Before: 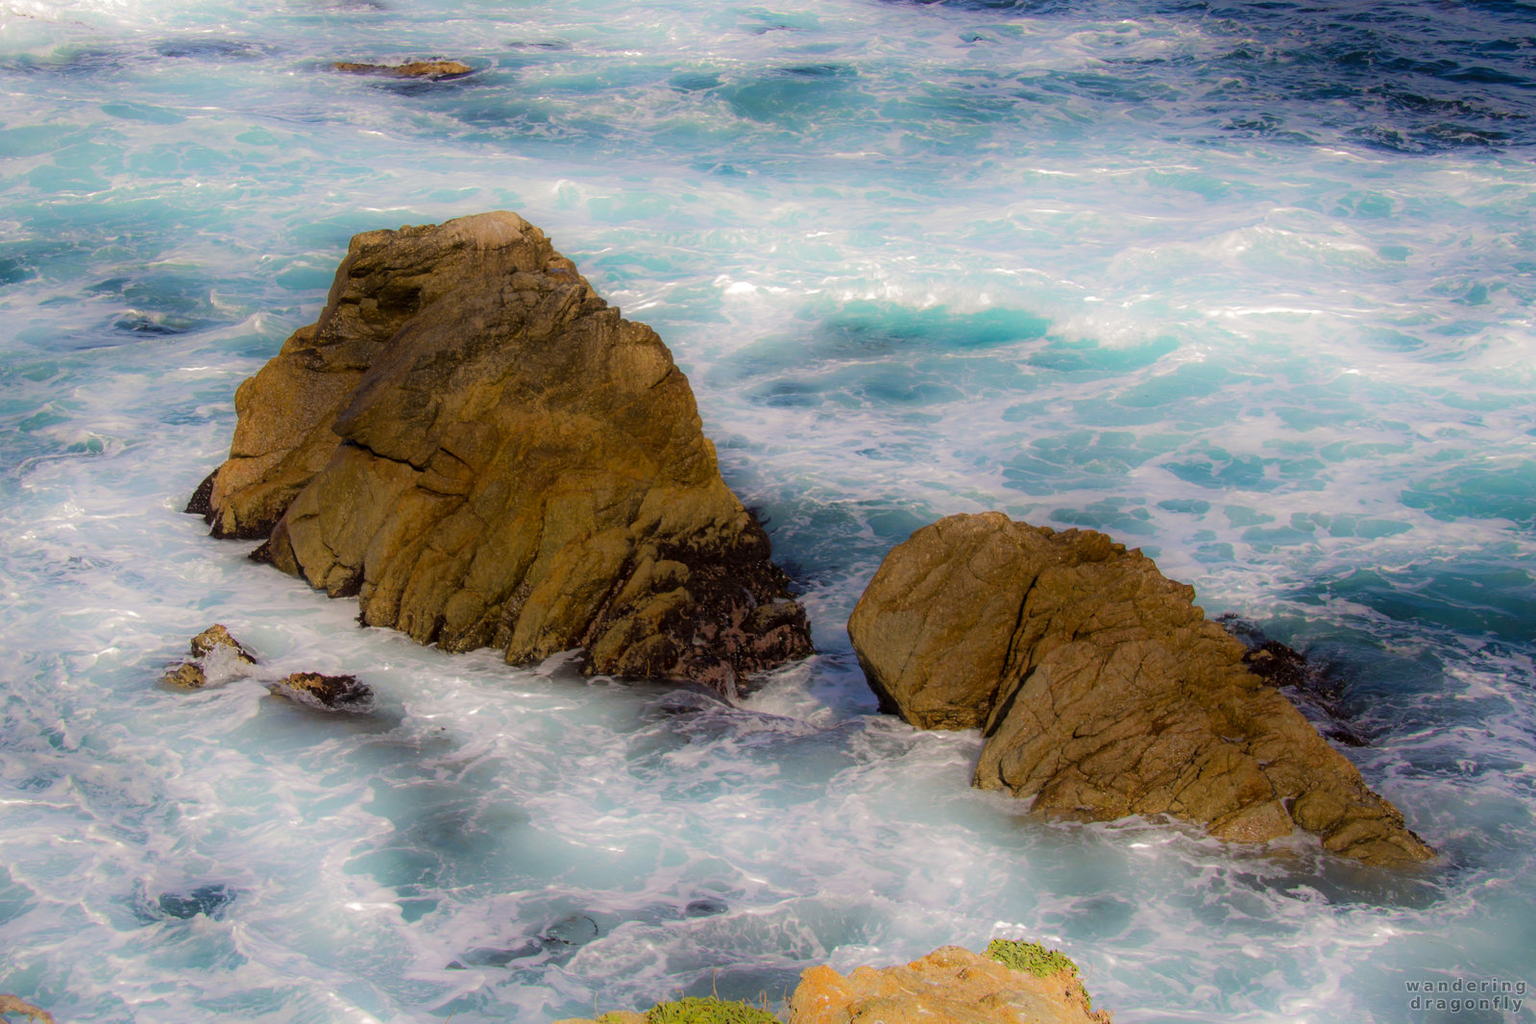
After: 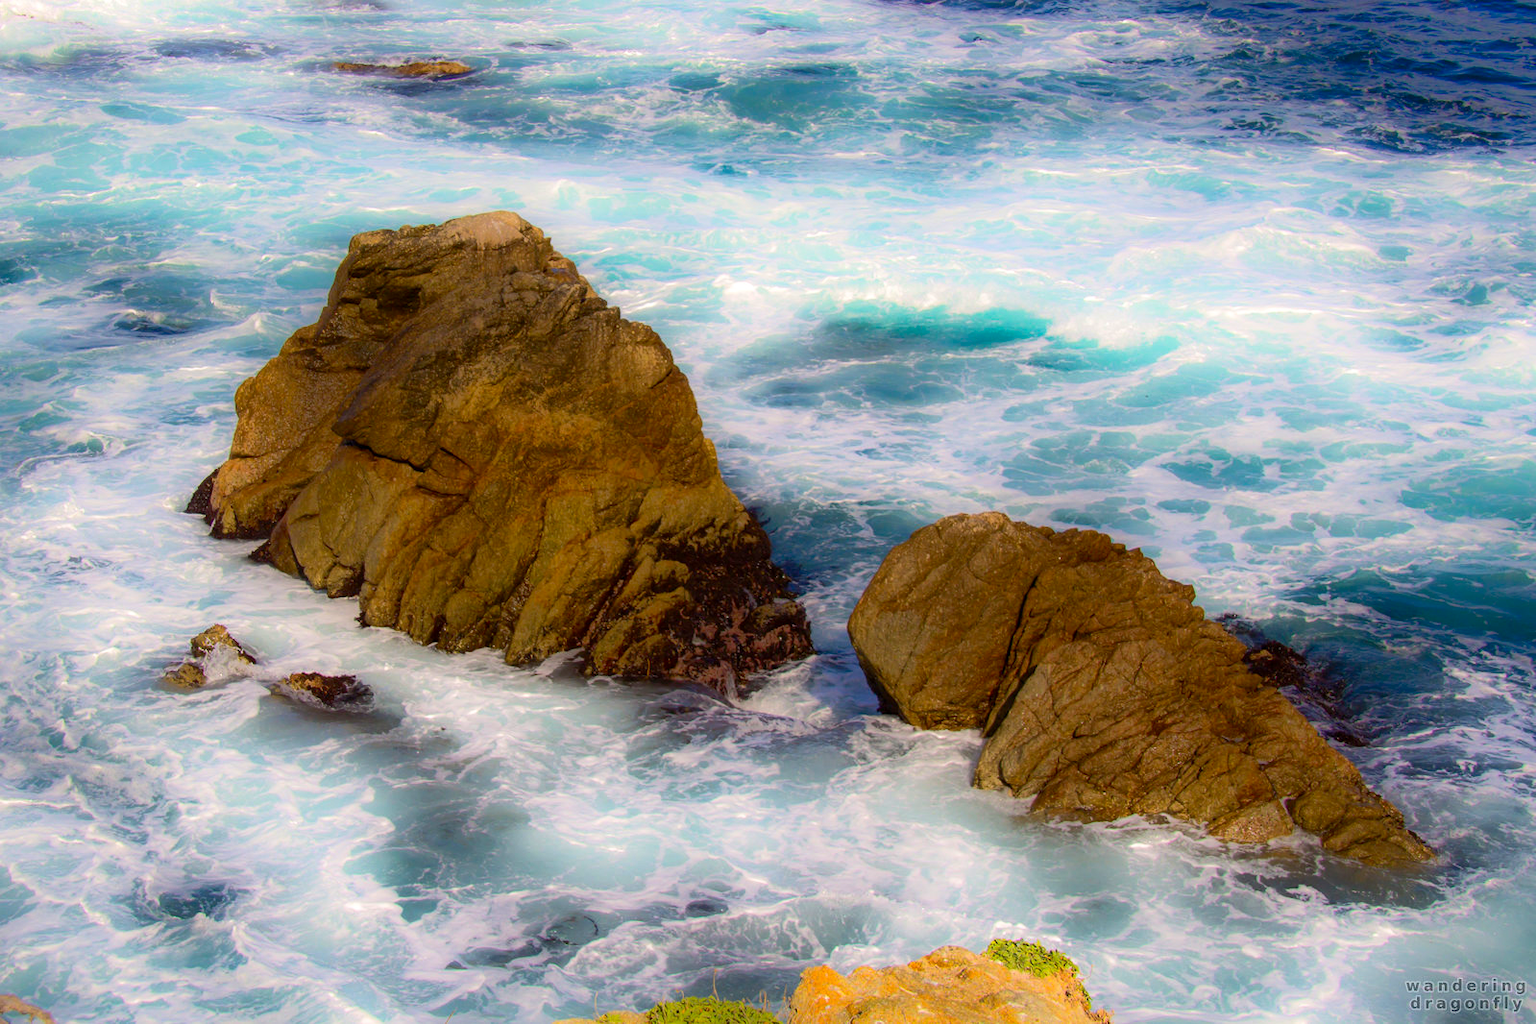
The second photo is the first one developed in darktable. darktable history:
exposure: exposure 0.014 EV, compensate highlight preservation false
contrast brightness saturation: contrast 0.4, brightness 0.1, saturation 0.21
shadows and highlights: shadows 60, highlights -60
